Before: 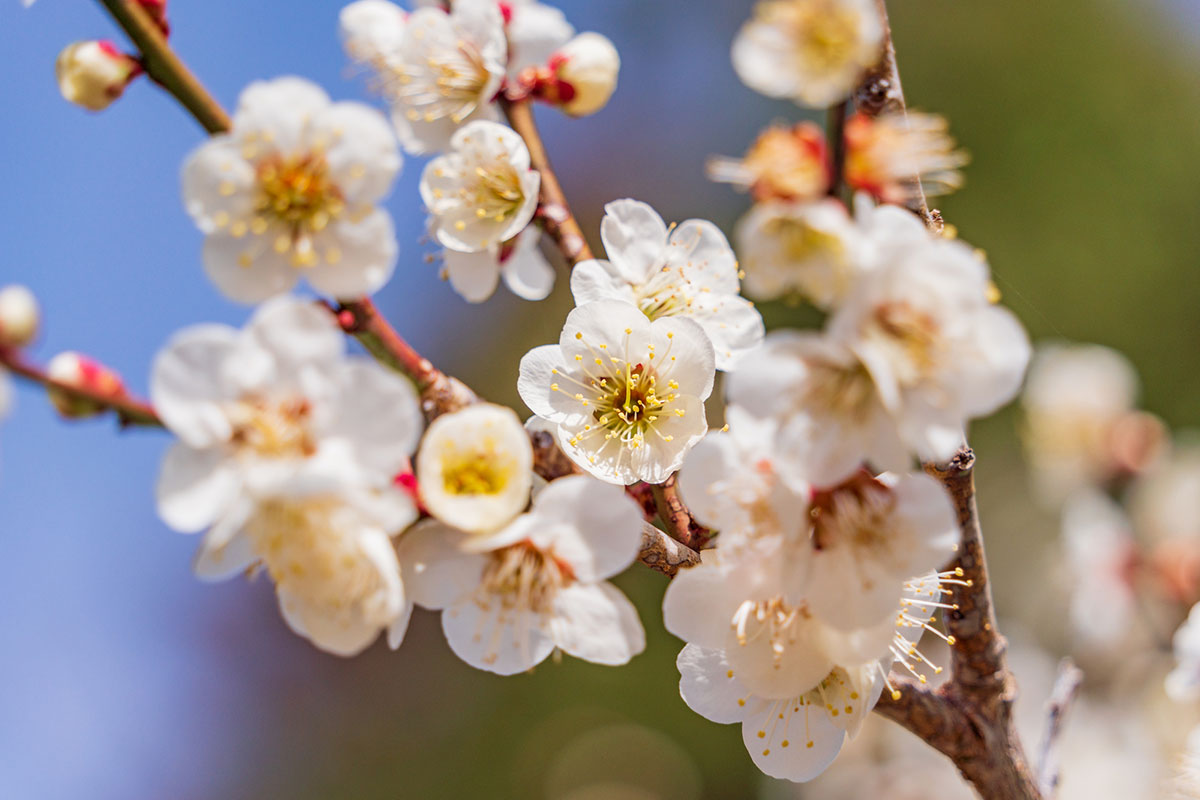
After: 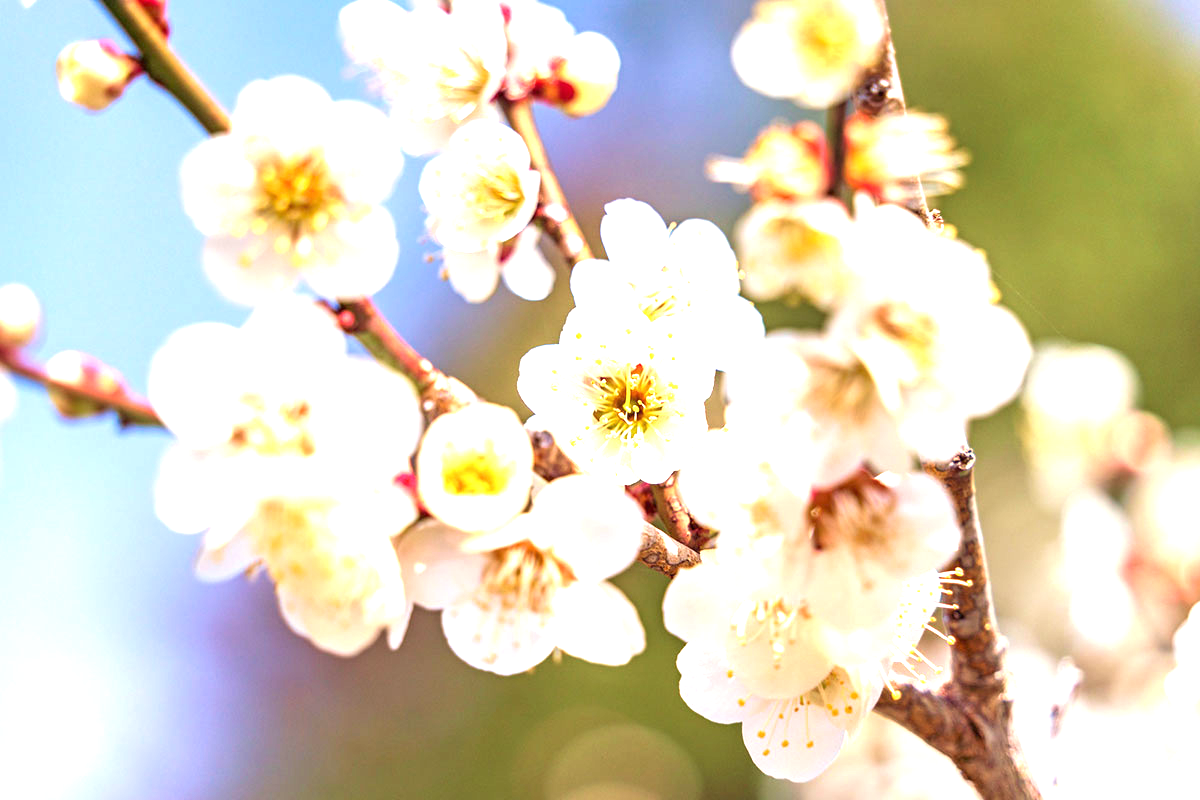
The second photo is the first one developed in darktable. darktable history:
exposure: black level correction 0, exposure 1.469 EV, compensate highlight preservation false
velvia: strength 17.35%
